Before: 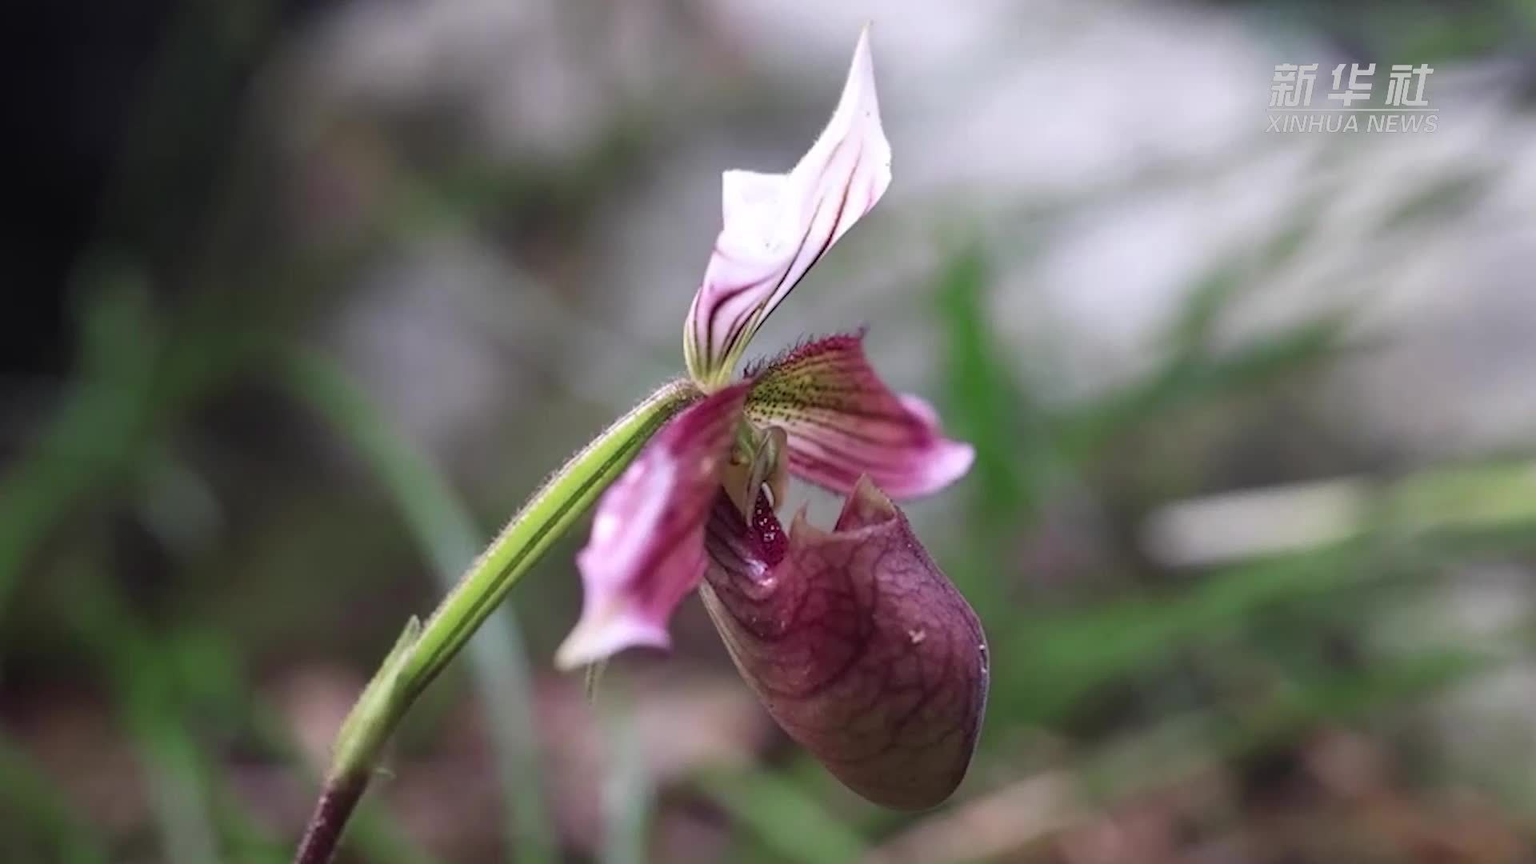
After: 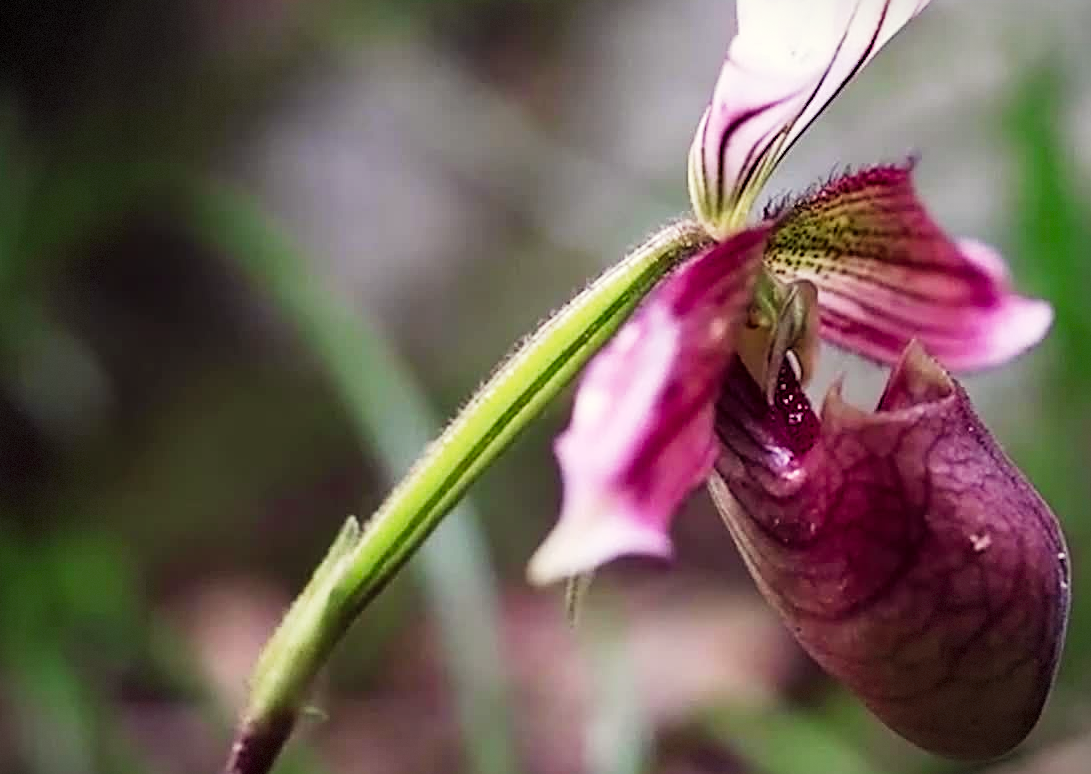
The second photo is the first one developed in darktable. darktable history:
crop: left 8.666%, top 23.481%, right 34.506%, bottom 4.81%
tone curve: curves: ch0 [(0, 0.006) (0.046, 0.011) (0.13, 0.062) (0.338, 0.327) (0.494, 0.55) (0.728, 0.835) (1, 1)]; ch1 [(0, 0) (0.346, 0.324) (0.45, 0.431) (0.5, 0.5) (0.522, 0.517) (0.55, 0.57) (1, 1)]; ch2 [(0, 0) (0.453, 0.418) (0.5, 0.5) (0.526, 0.524) (0.554, 0.598) (0.622, 0.679) (0.707, 0.761) (1, 1)], preserve colors none
color correction: highlights a* -0.864, highlights b* 4.66, shadows a* 3.53
vignetting: fall-off start 85.39%, fall-off radius 80.39%, brightness -0.725, saturation -0.477, width/height ratio 1.223, dithering 8-bit output
sharpen: on, module defaults
